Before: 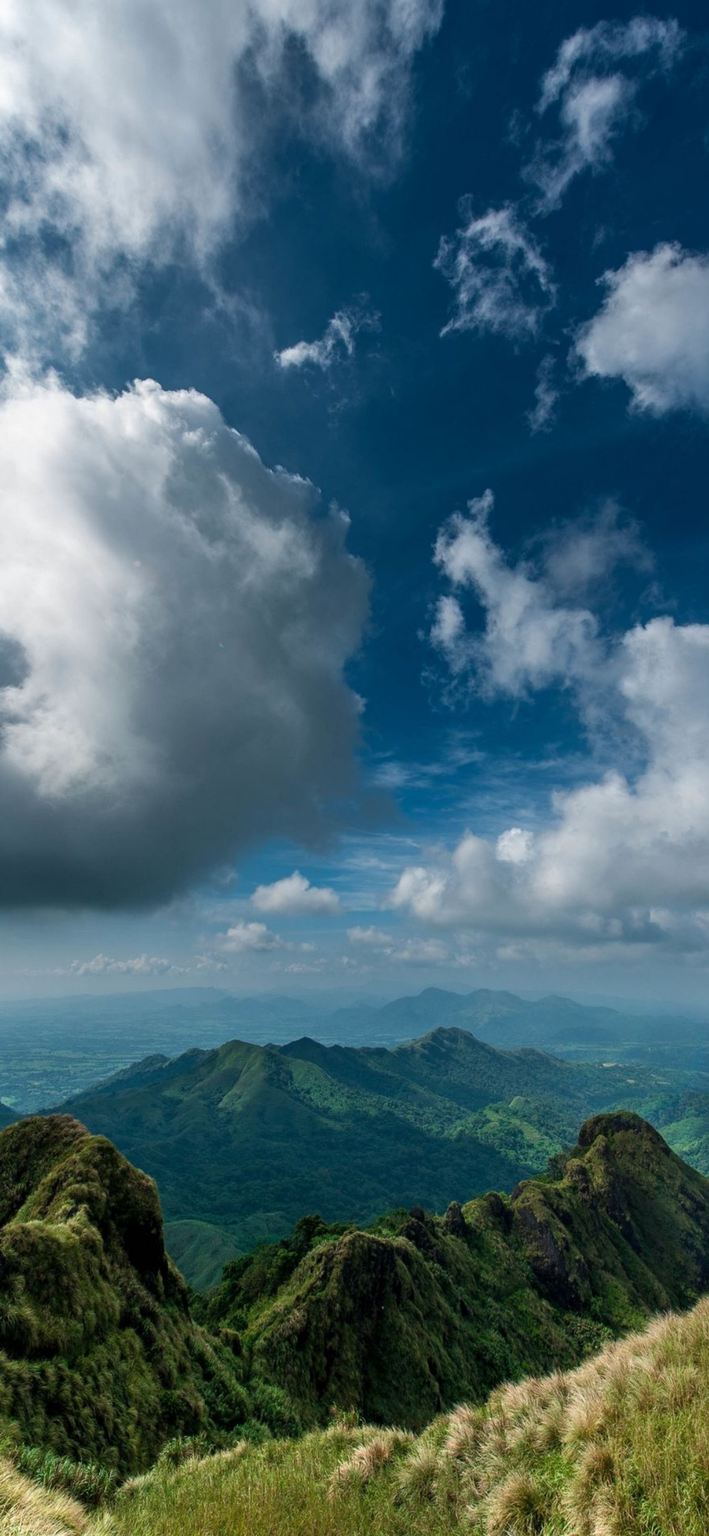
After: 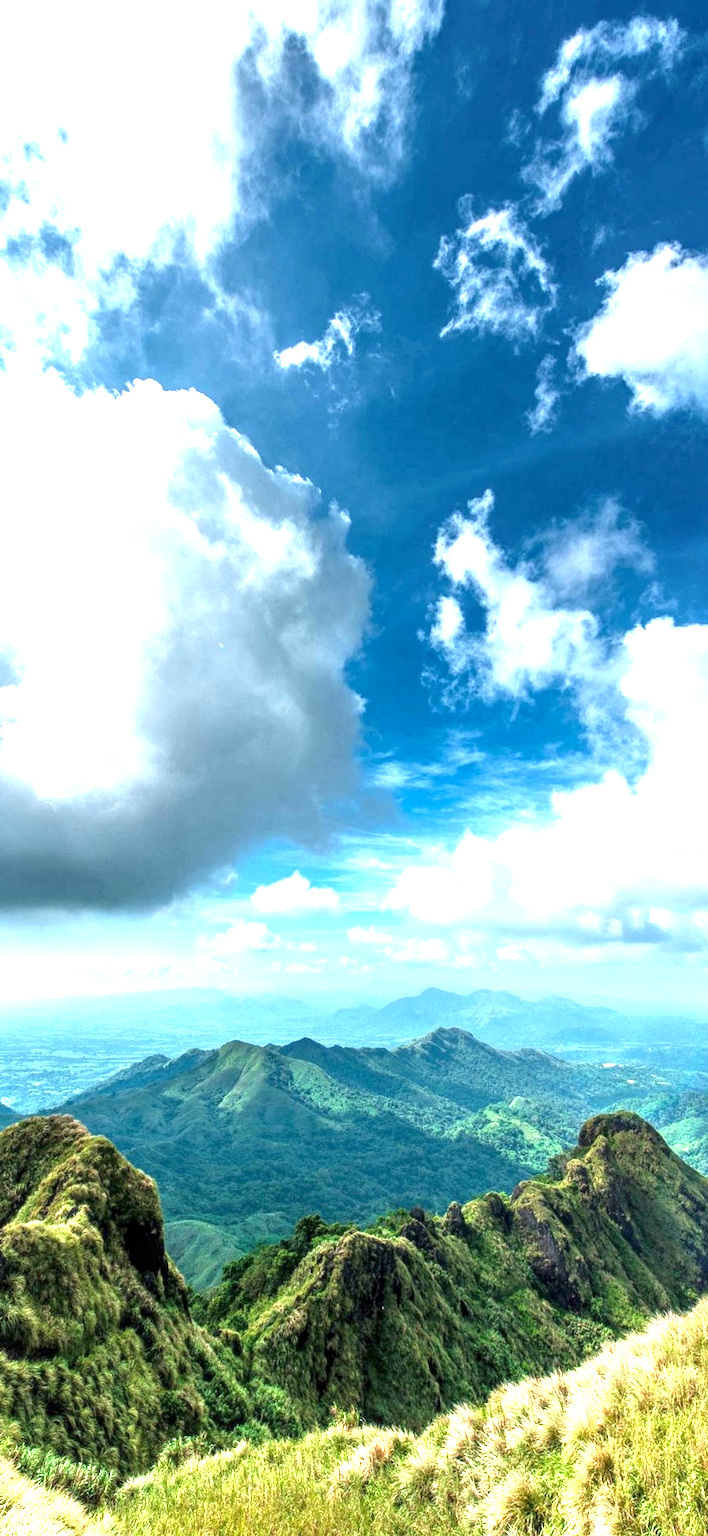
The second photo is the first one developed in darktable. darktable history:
local contrast: detail 130%
exposure: black level correction 0, exposure 2.138 EV, compensate exposure bias true, compensate highlight preservation false
